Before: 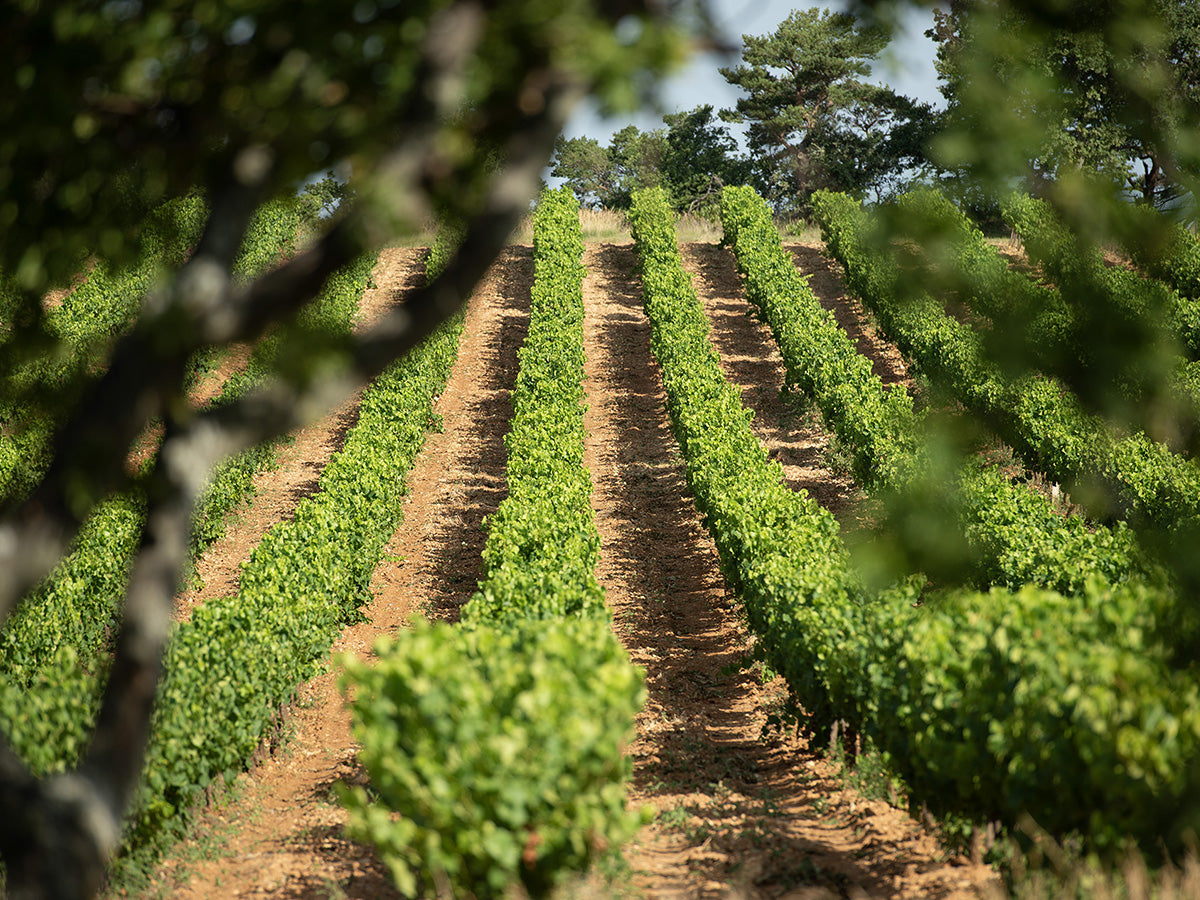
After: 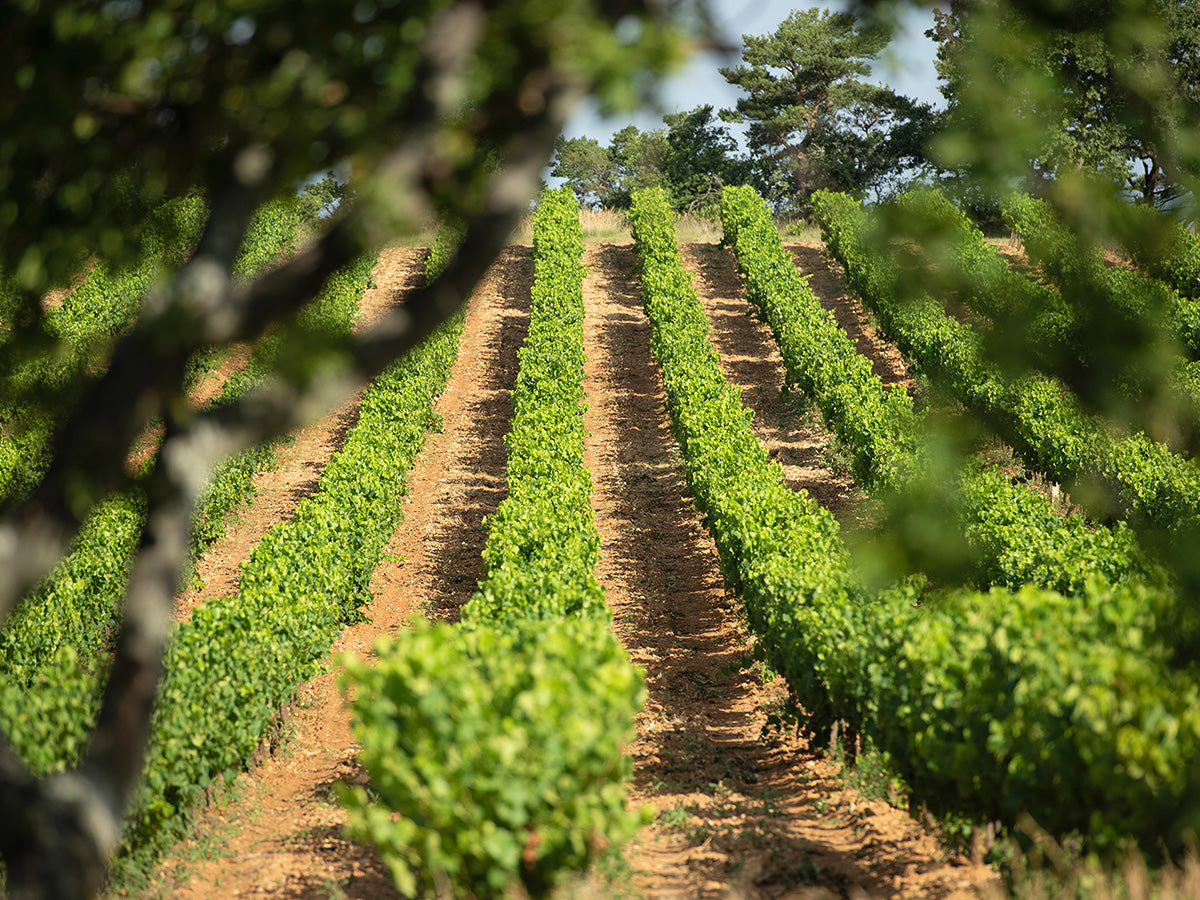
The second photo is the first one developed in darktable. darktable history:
contrast brightness saturation: contrast 0.026, brightness 0.059, saturation 0.13
